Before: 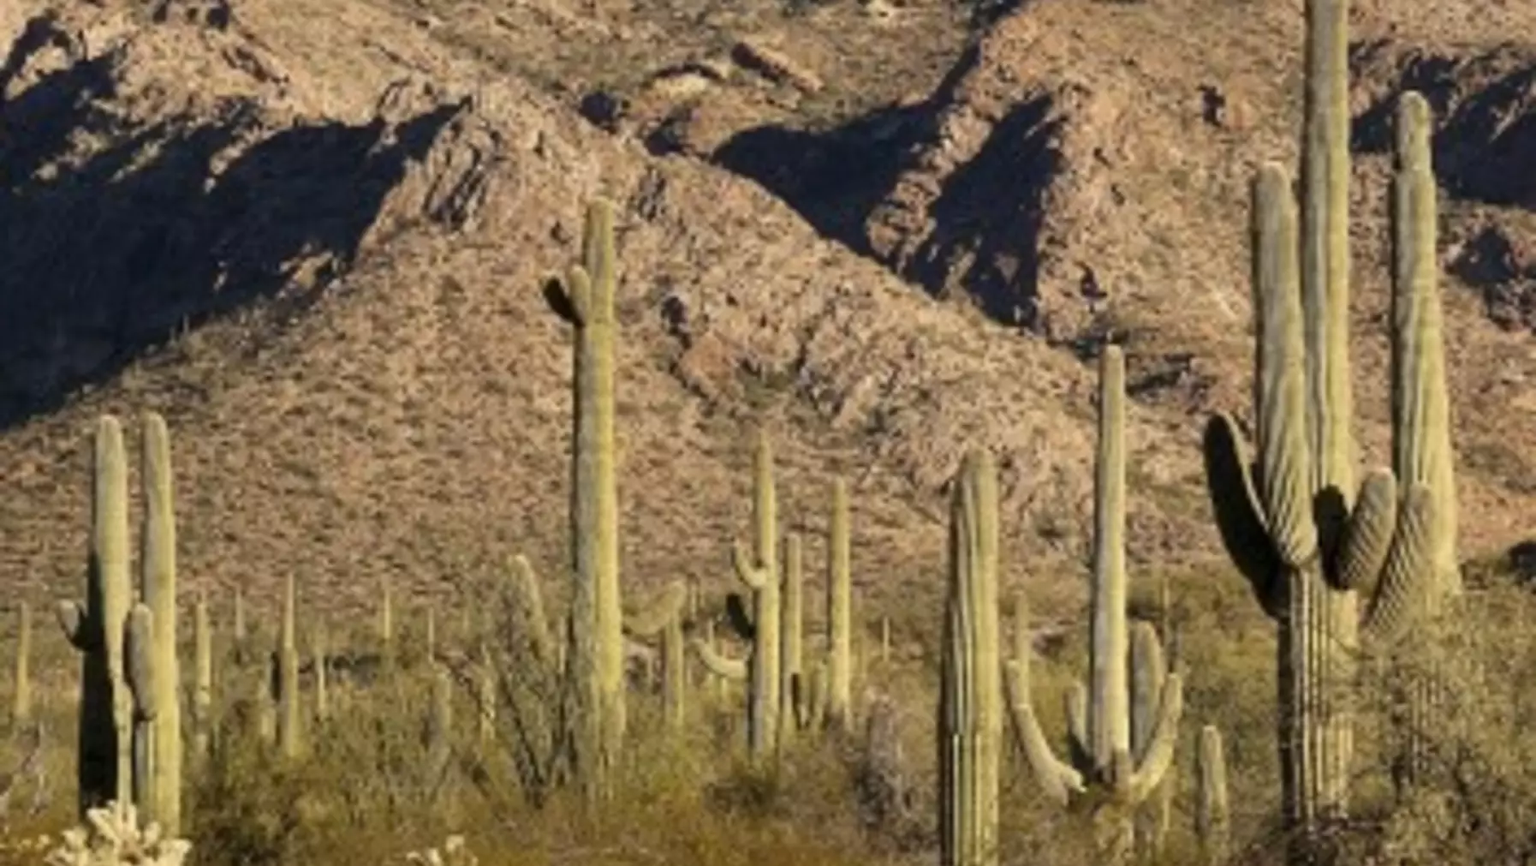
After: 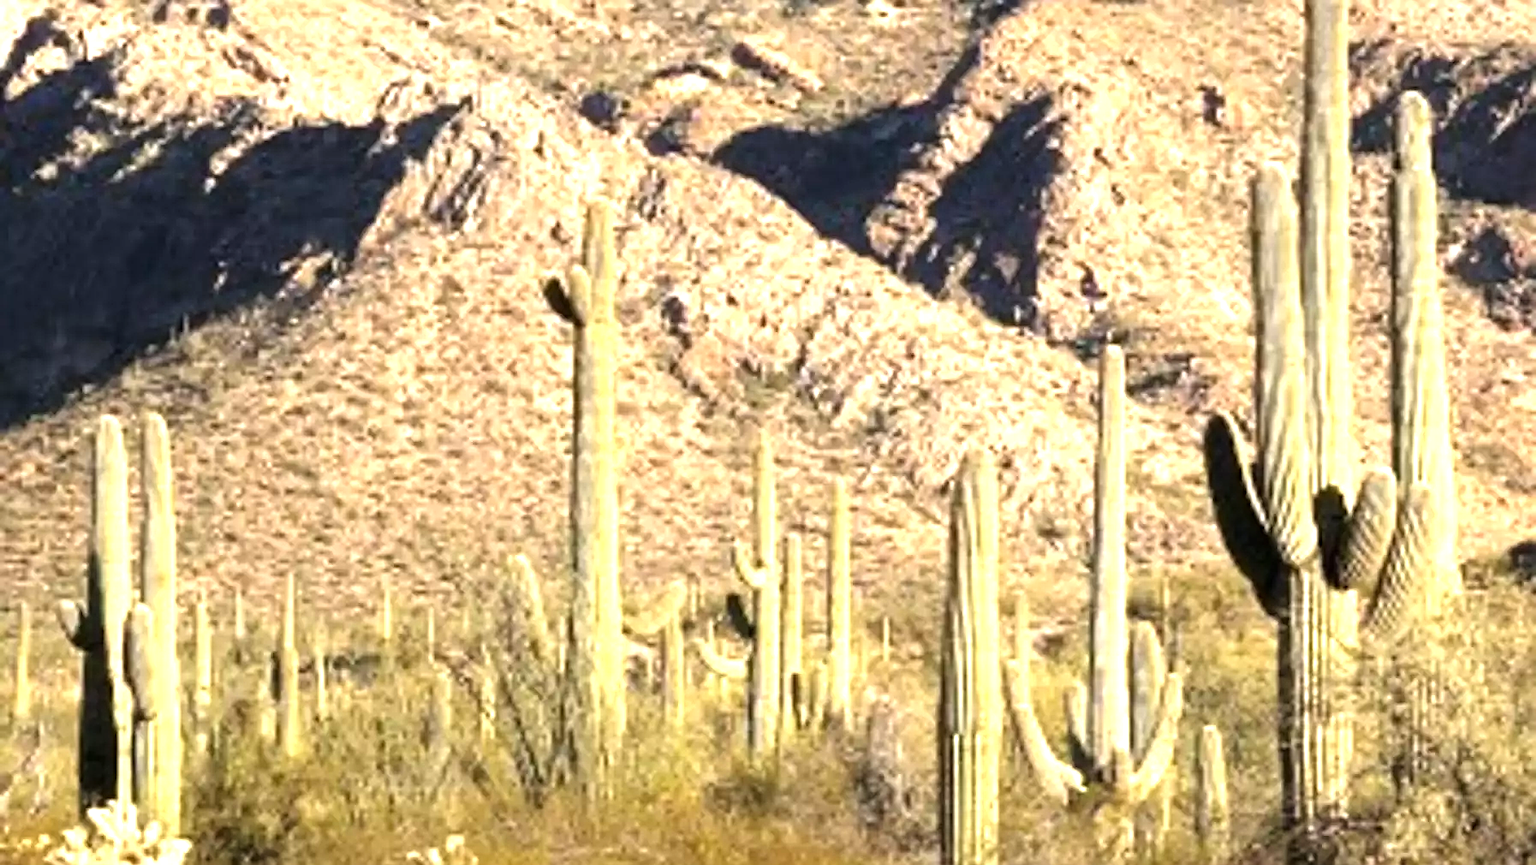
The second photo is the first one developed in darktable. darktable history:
sharpen: on, module defaults
exposure: black level correction 0, exposure 0.948 EV, compensate highlight preservation false
tone equalizer: -8 EV -0.725 EV, -7 EV -0.683 EV, -6 EV -0.572 EV, -5 EV -0.411 EV, -3 EV 0.403 EV, -2 EV 0.6 EV, -1 EV 0.675 EV, +0 EV 0.761 EV, luminance estimator HSV value / RGB max
